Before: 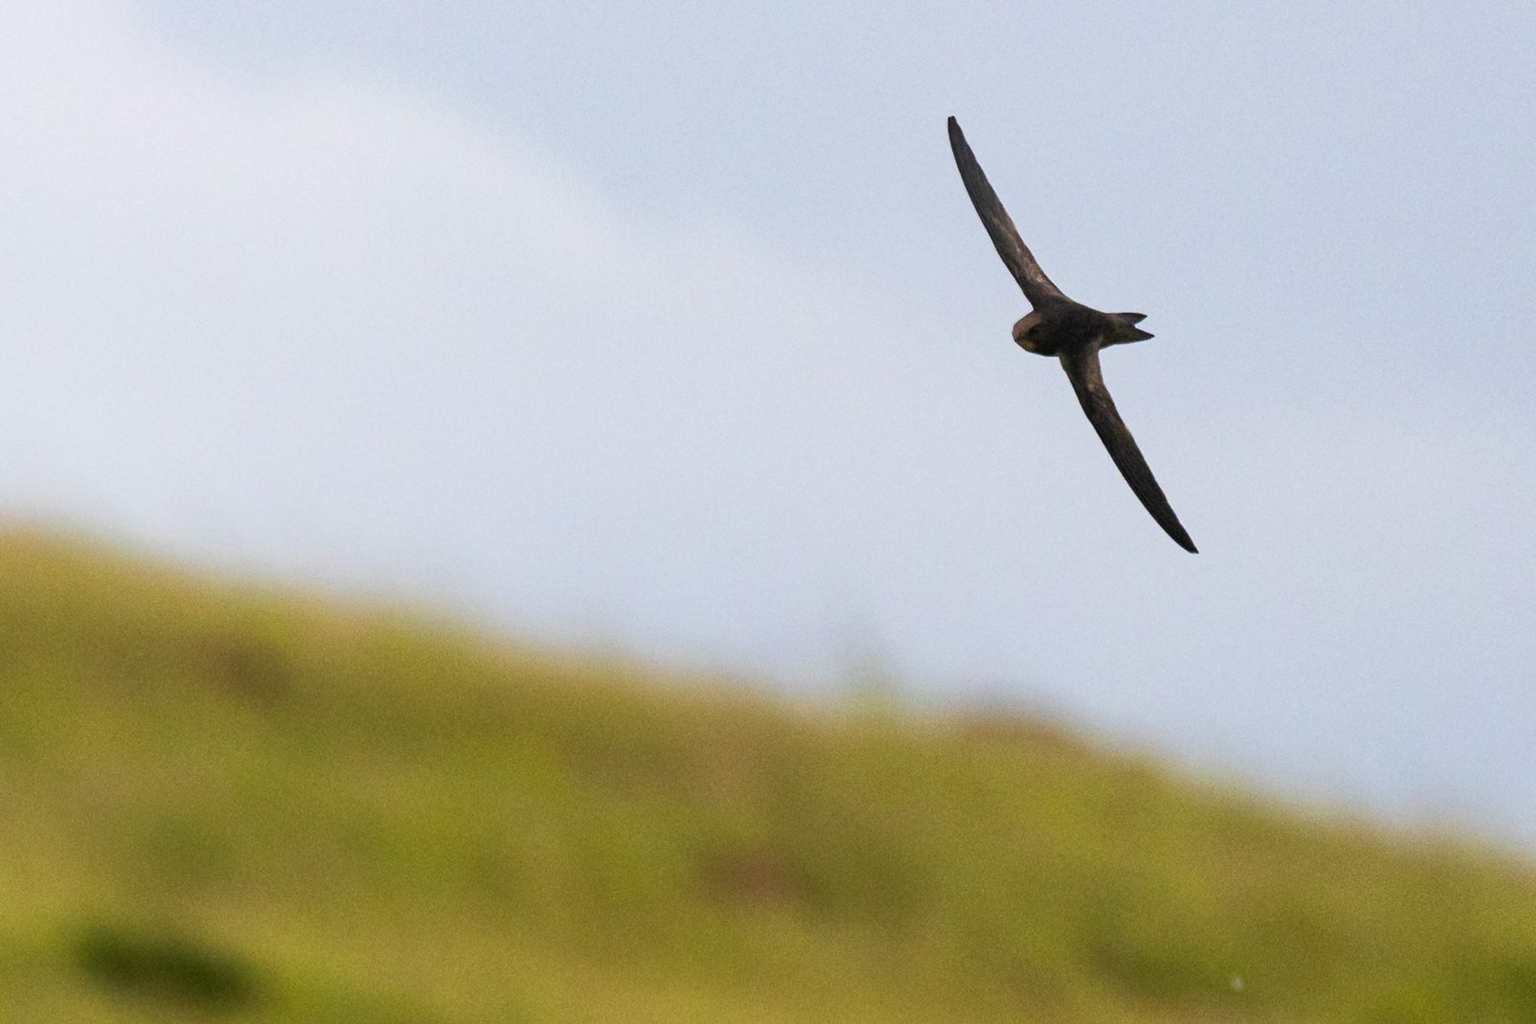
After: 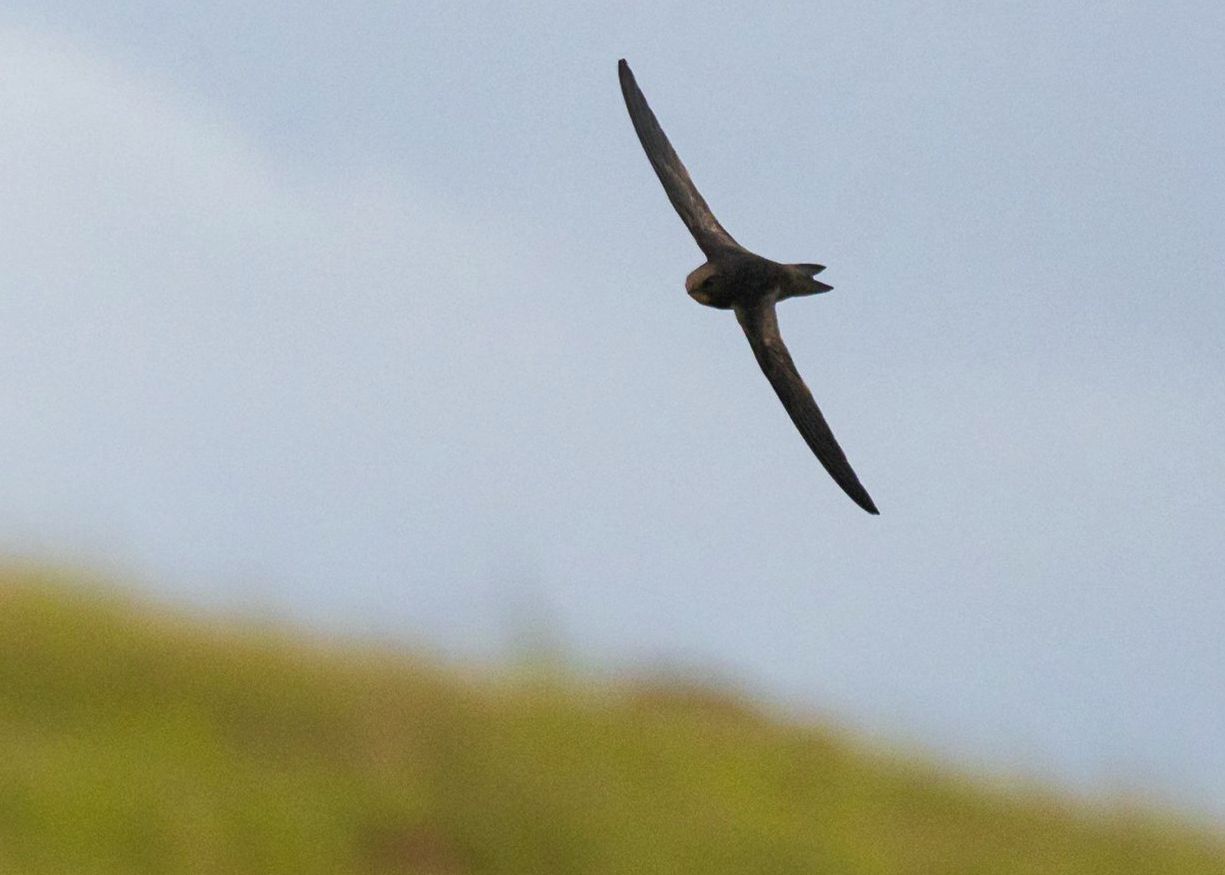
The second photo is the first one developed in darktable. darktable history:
shadows and highlights: shadows 25, white point adjustment -3, highlights -30
white balance: red 0.978, blue 0.999
crop: left 23.095%, top 5.827%, bottom 11.854%
